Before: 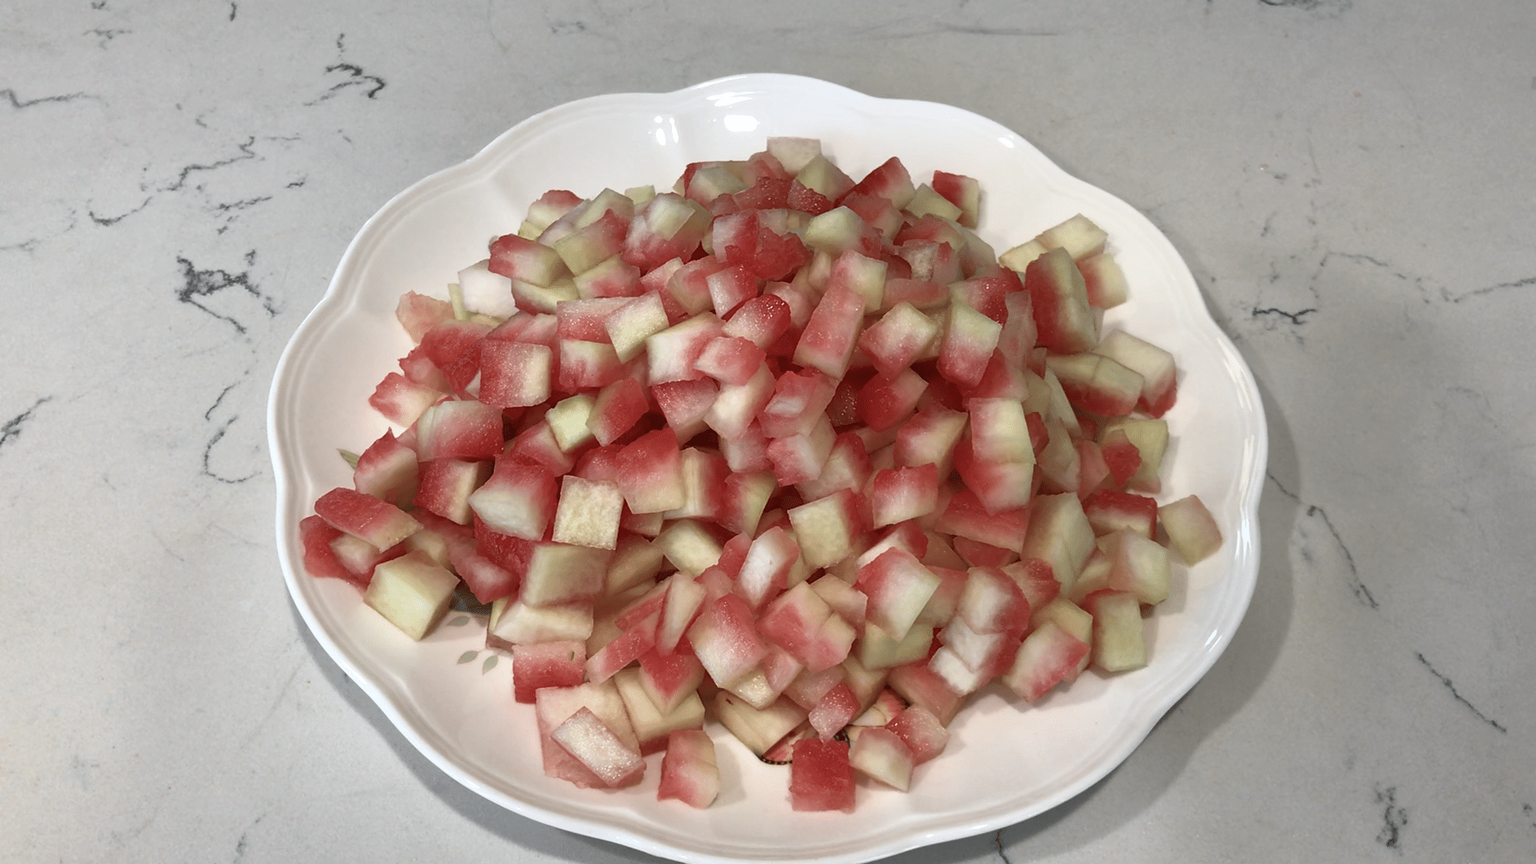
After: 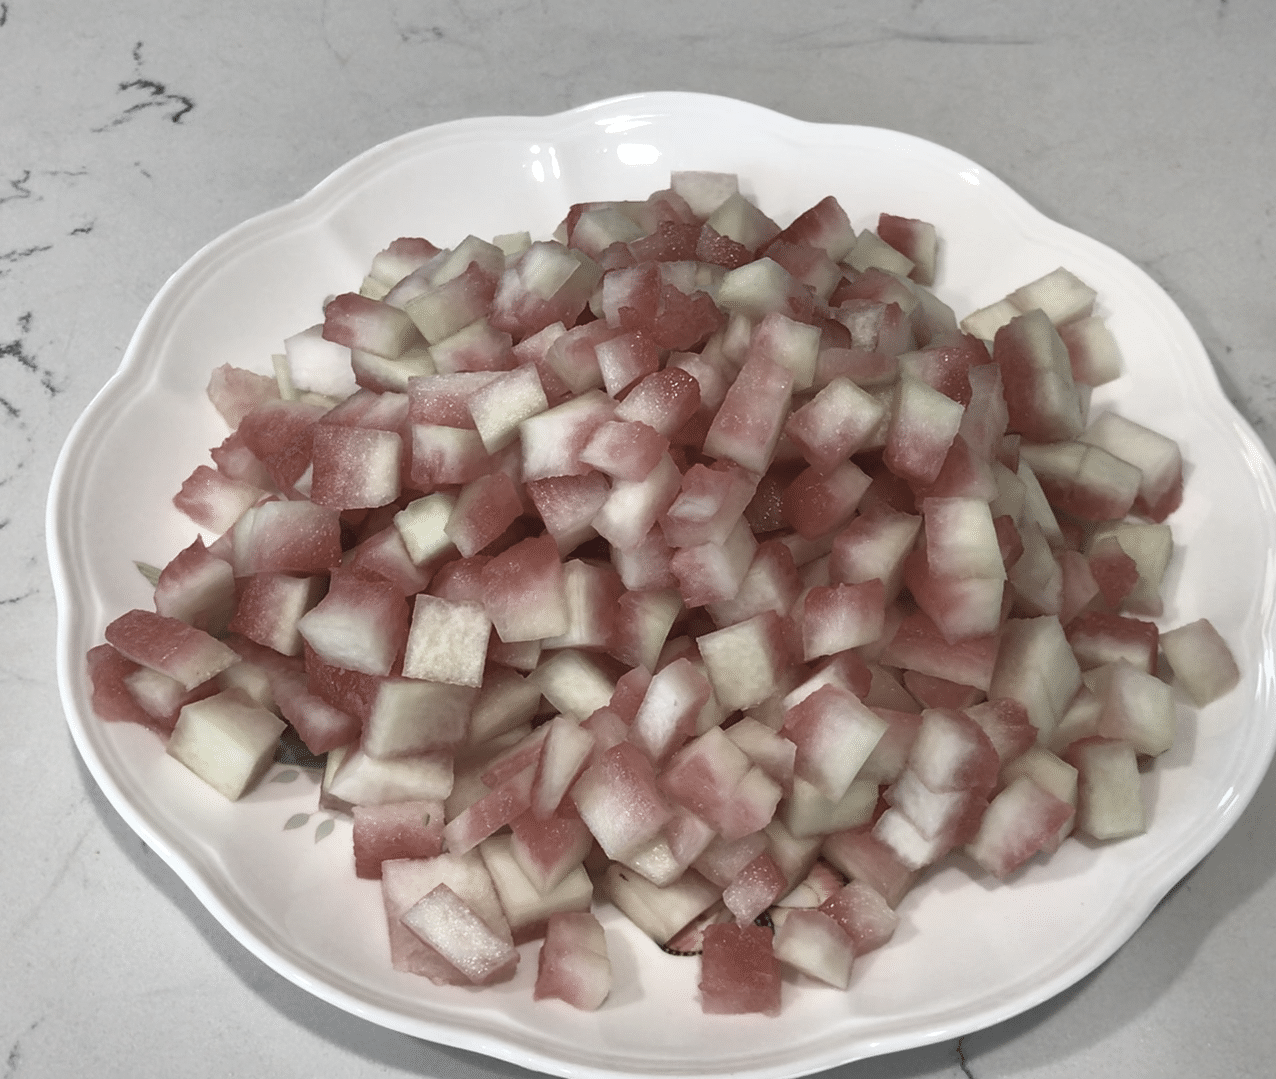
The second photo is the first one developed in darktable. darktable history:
shadows and highlights: shadows 62.79, white point adjustment 0.412, highlights -33.79, compress 84.14%
crop and rotate: left 15.044%, right 18.448%
color correction: highlights b* -0.029, saturation 0.479
